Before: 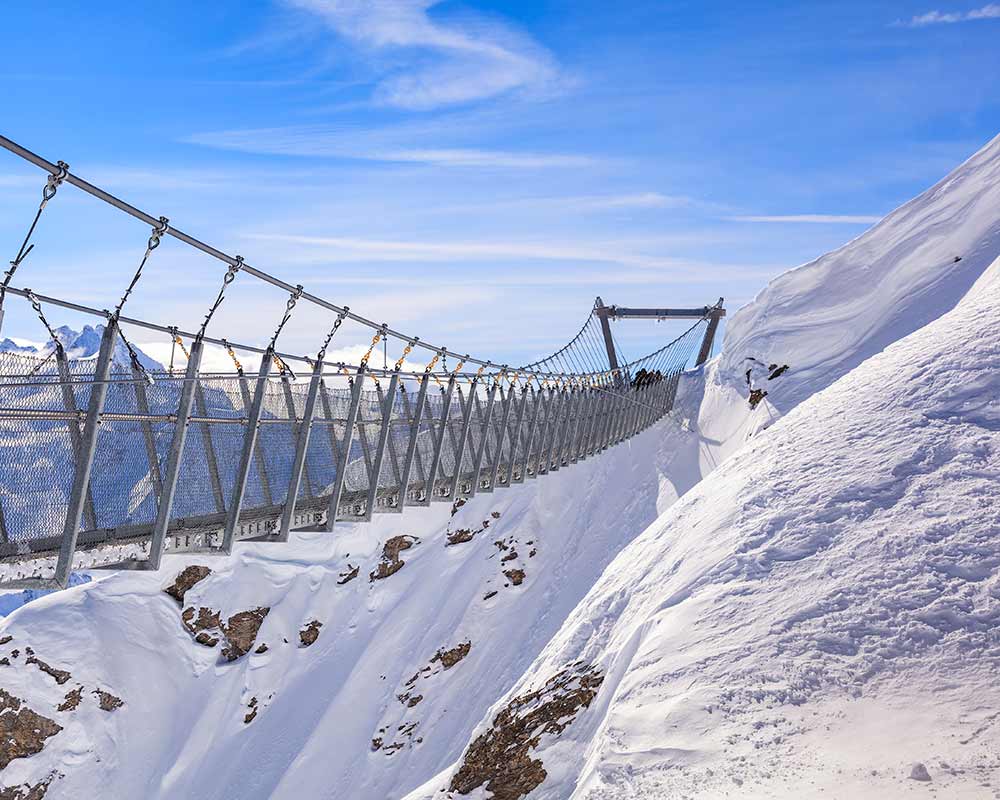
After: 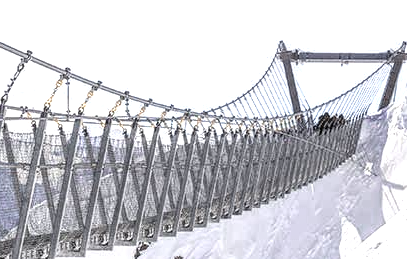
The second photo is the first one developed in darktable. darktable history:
exposure: black level correction 0.001, exposure 0.498 EV, compensate highlight preservation false
crop: left 31.757%, top 32.031%, right 27.486%, bottom 35.542%
color zones: curves: ch0 [(0.25, 0.667) (0.758, 0.368)]; ch1 [(0.215, 0.245) (0.761, 0.373)]; ch2 [(0.247, 0.554) (0.761, 0.436)]
local contrast: highlights 2%, shadows 5%, detail 133%
